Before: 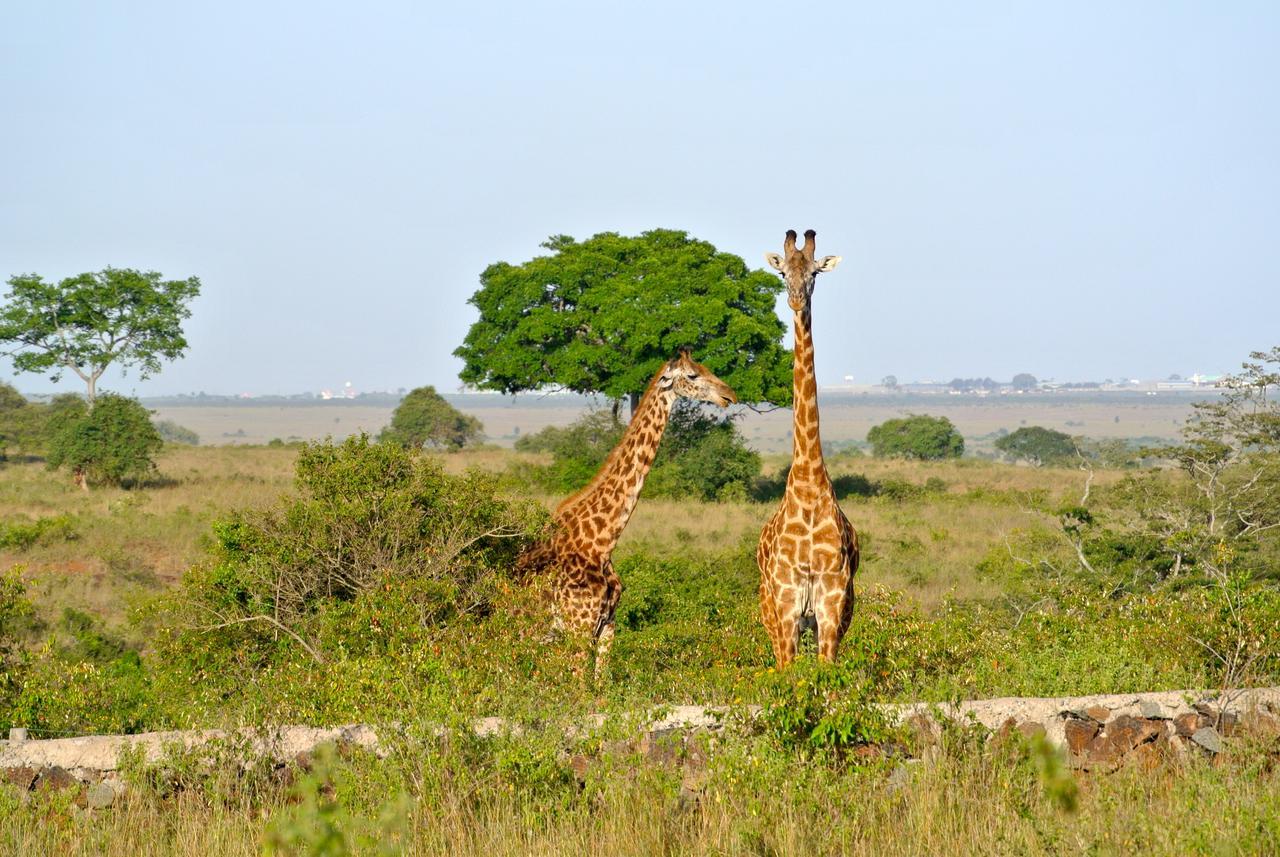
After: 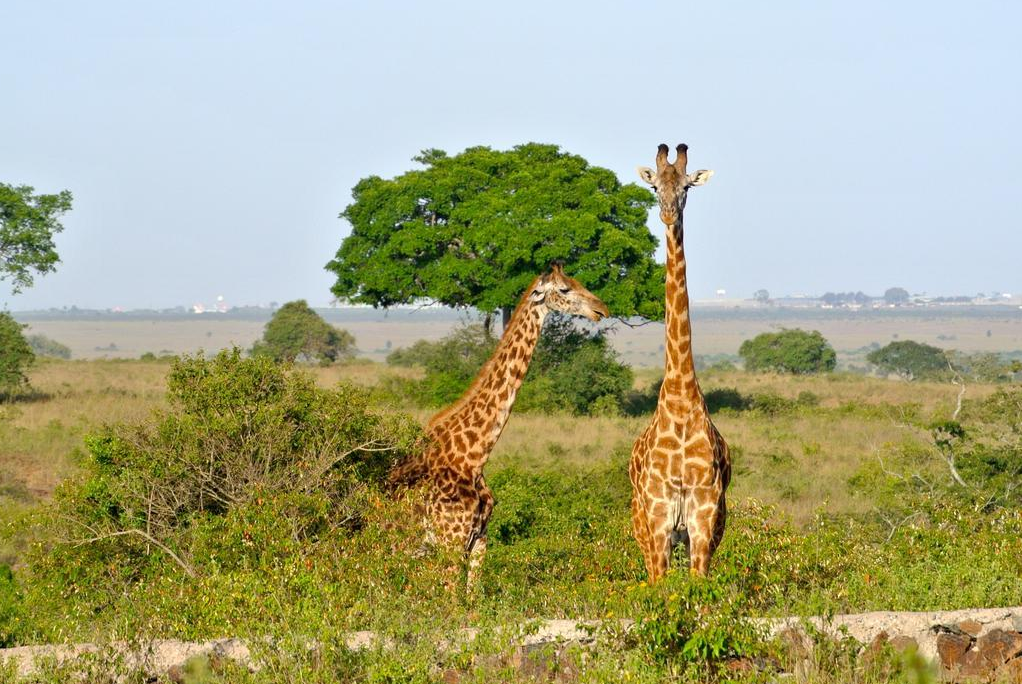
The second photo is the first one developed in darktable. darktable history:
crop and rotate: left 10.071%, top 10.071%, right 10.02%, bottom 10.02%
